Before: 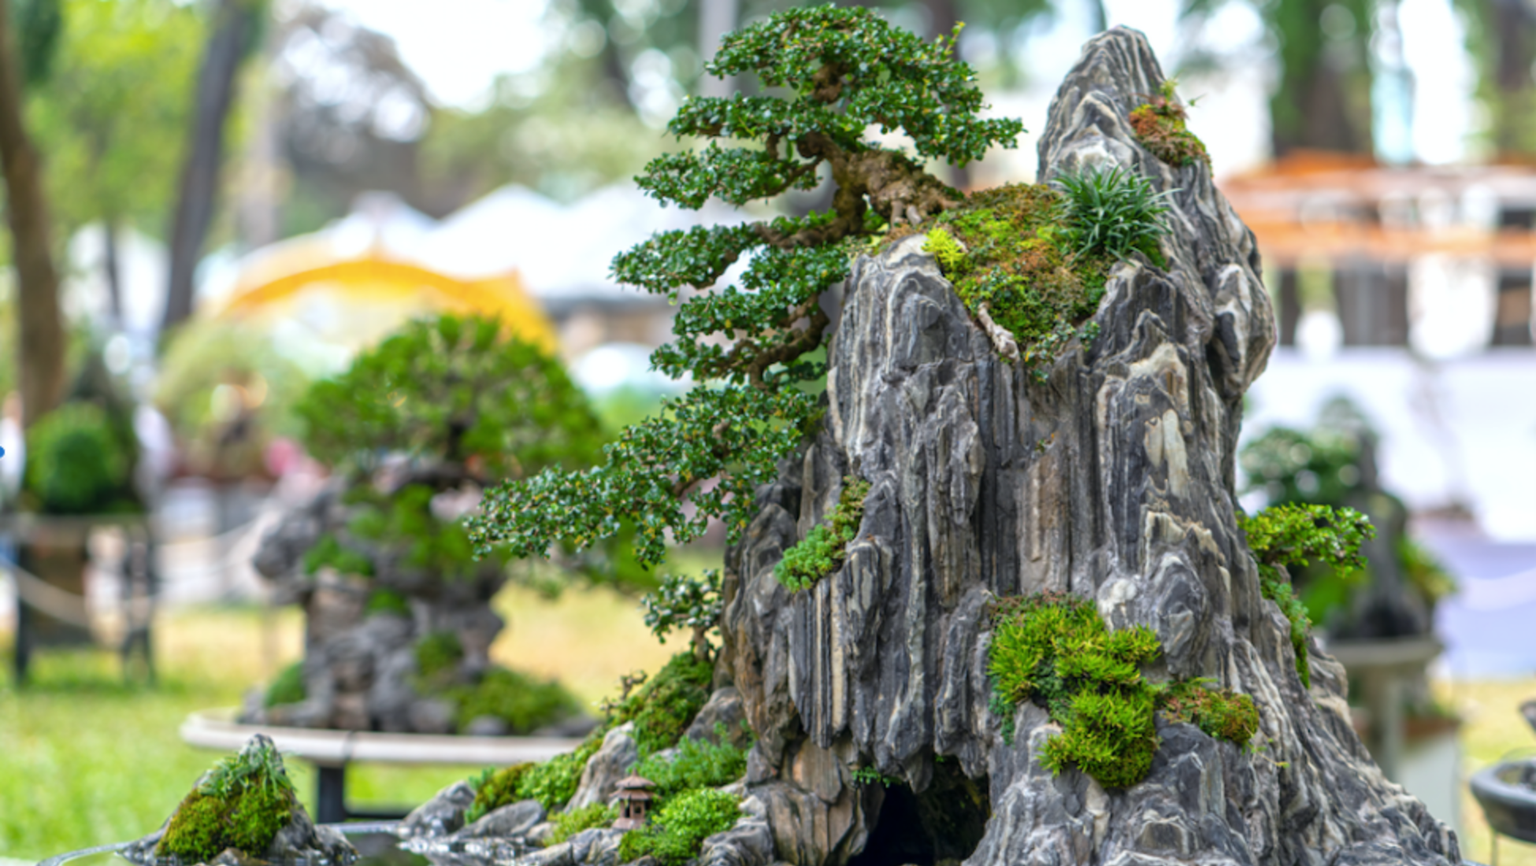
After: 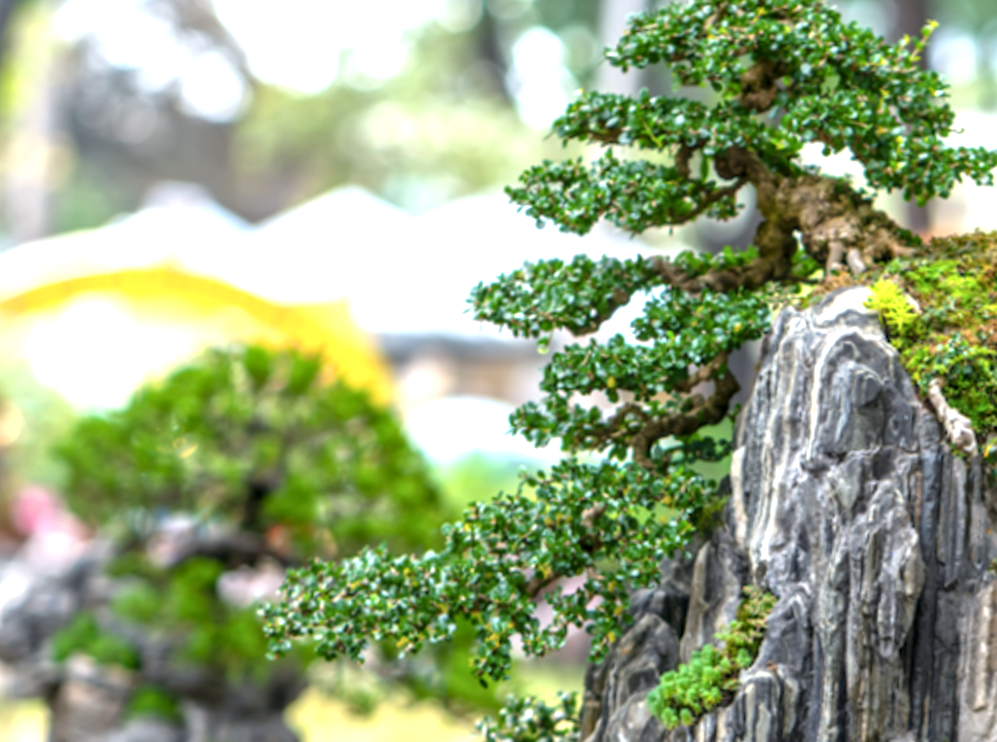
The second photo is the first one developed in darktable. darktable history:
color balance rgb: on, module defaults
local contrast: detail 130%
rotate and perspective: rotation 4.1°, automatic cropping off
crop: left 17.835%, top 7.675%, right 32.881%, bottom 32.213%
exposure: exposure 0.64 EV, compensate highlight preservation false
